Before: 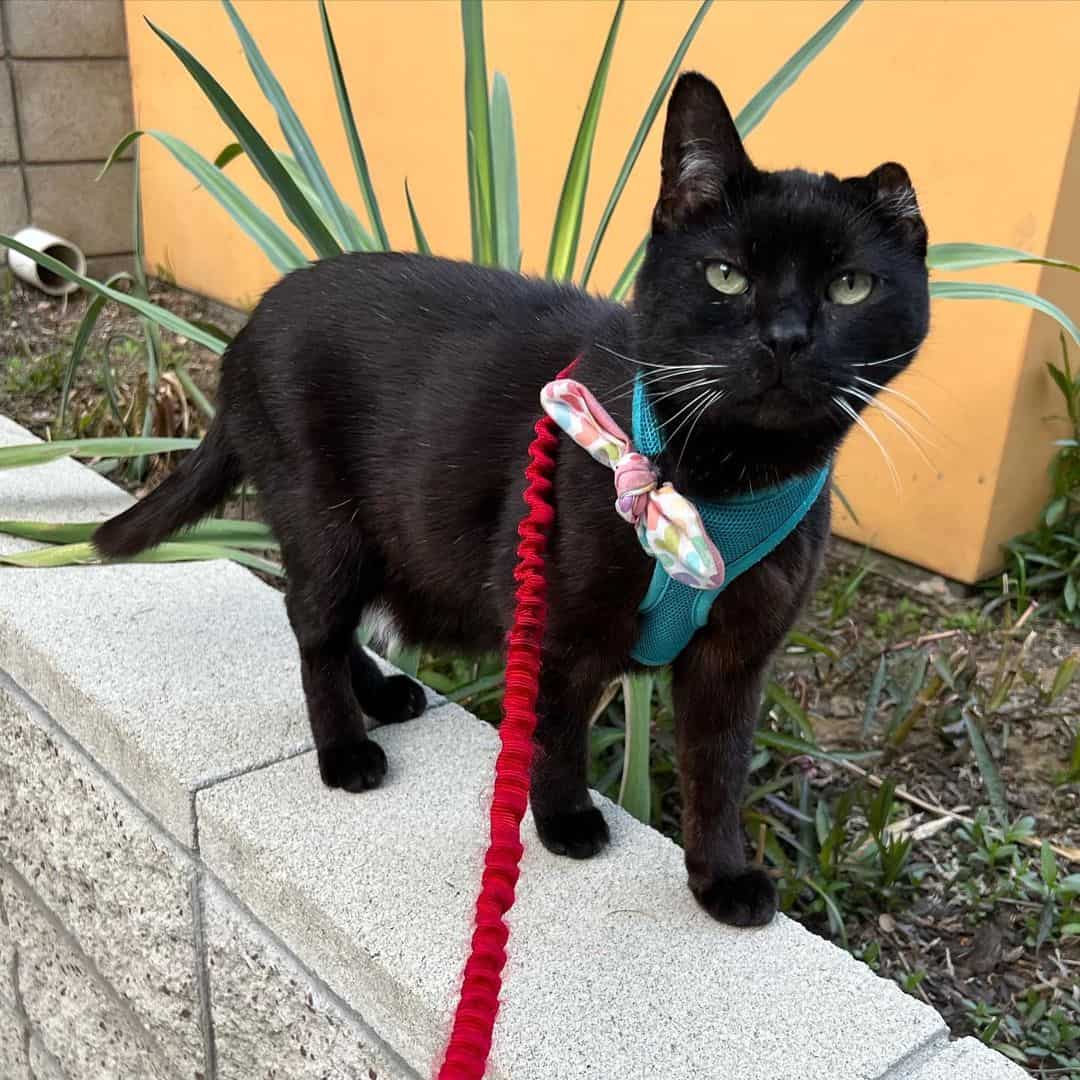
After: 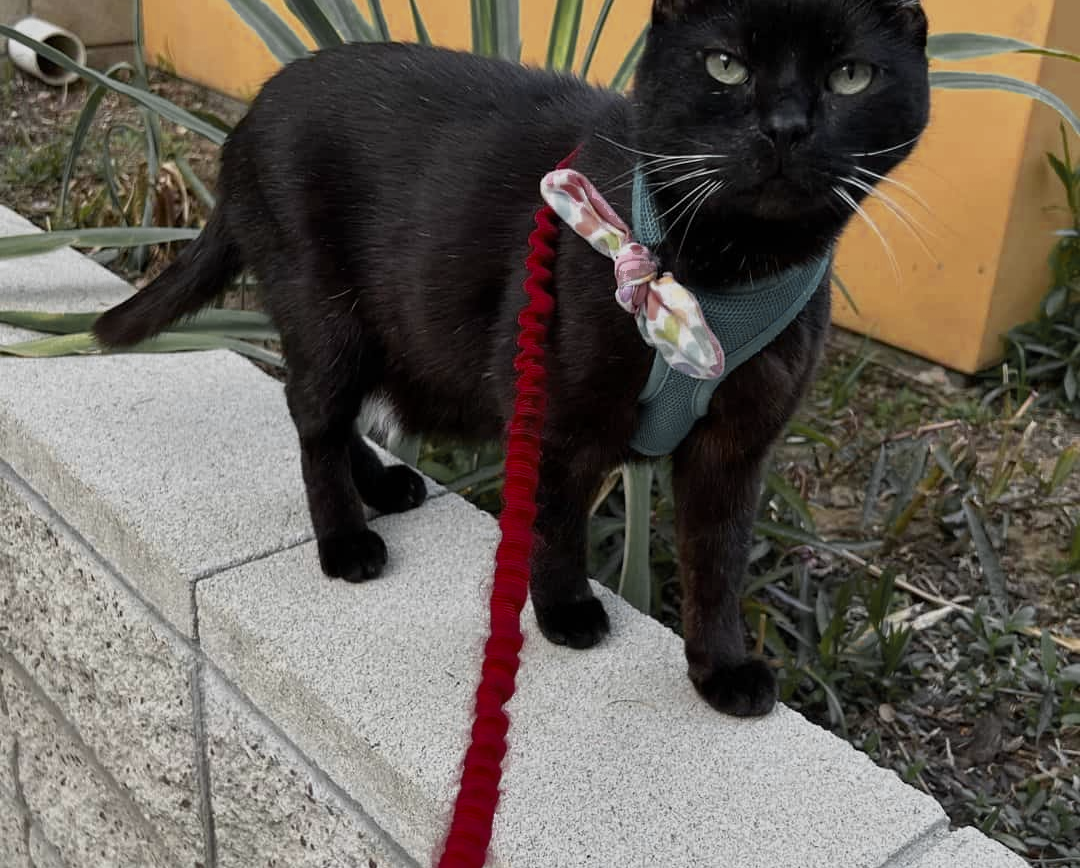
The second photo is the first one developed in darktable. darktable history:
color zones: curves: ch0 [(0.035, 0.242) (0.25, 0.5) (0.384, 0.214) (0.488, 0.255) (0.75, 0.5)]; ch1 [(0.063, 0.379) (0.25, 0.5) (0.354, 0.201) (0.489, 0.085) (0.729, 0.271)]; ch2 [(0.25, 0.5) (0.38, 0.517) (0.442, 0.51) (0.735, 0.456)]
exposure: exposure -0.486 EV, compensate highlight preservation false
crop and rotate: top 19.586%
